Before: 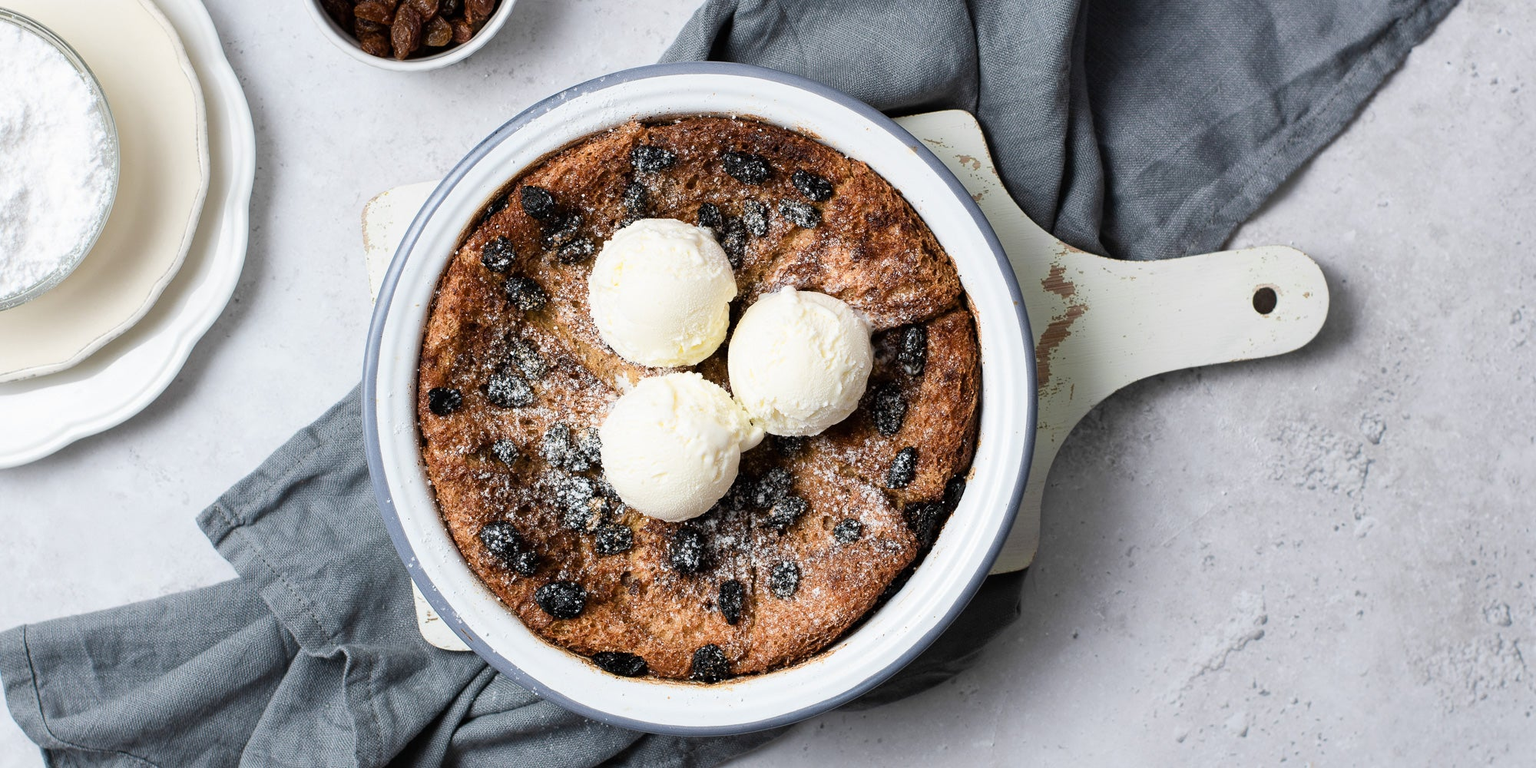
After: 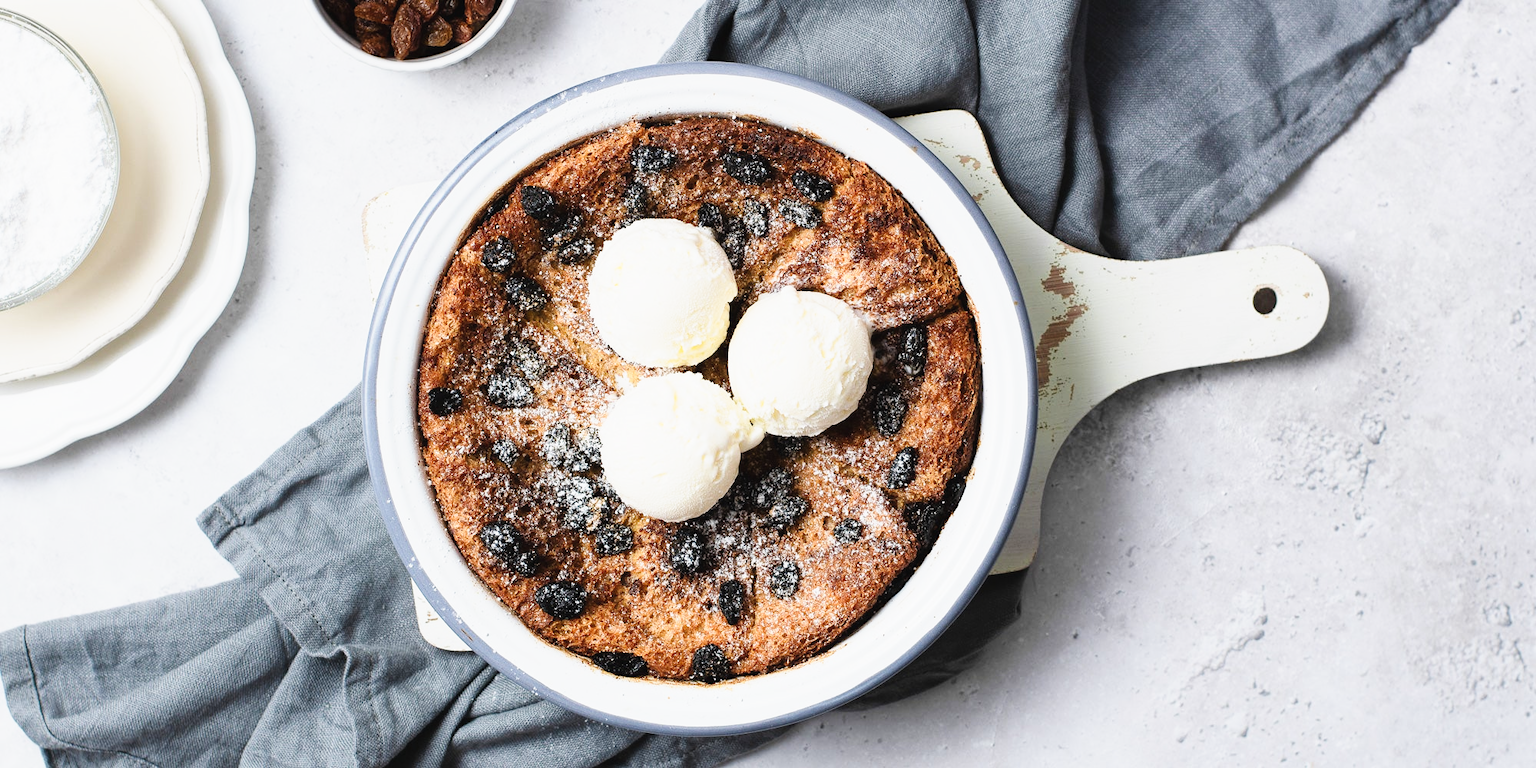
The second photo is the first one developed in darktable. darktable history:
tone curve: curves: ch0 [(0.003, 0.029) (0.202, 0.232) (0.46, 0.56) (0.611, 0.739) (0.843, 0.941) (1, 0.99)]; ch1 [(0, 0) (0.35, 0.356) (0.45, 0.453) (0.508, 0.515) (0.617, 0.601) (1, 1)]; ch2 [(0, 0) (0.456, 0.469) (0.5, 0.5) (0.556, 0.566) (0.635, 0.642) (1, 1)], preserve colors none
